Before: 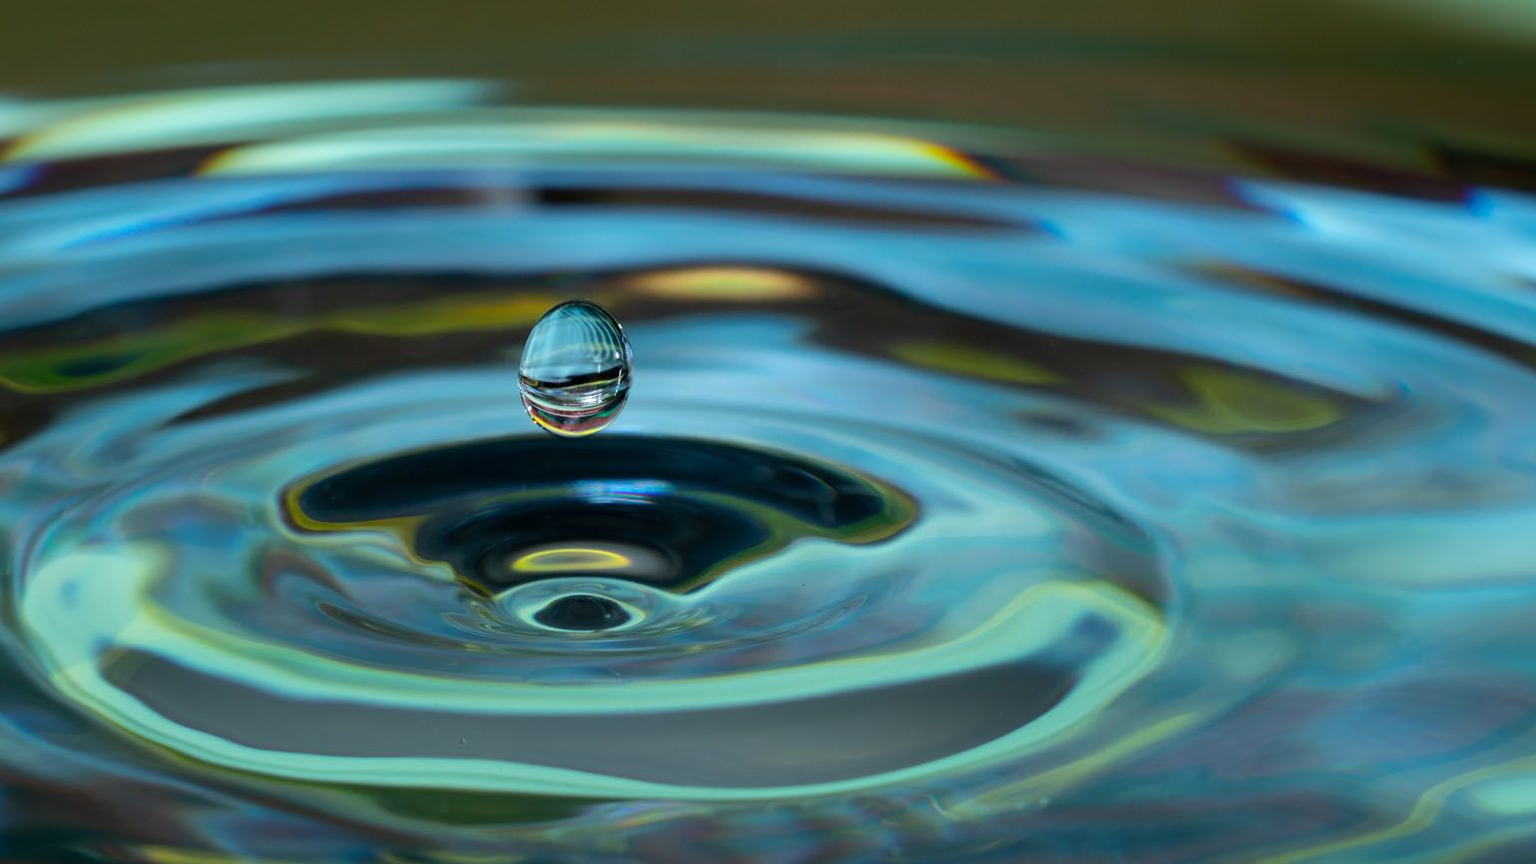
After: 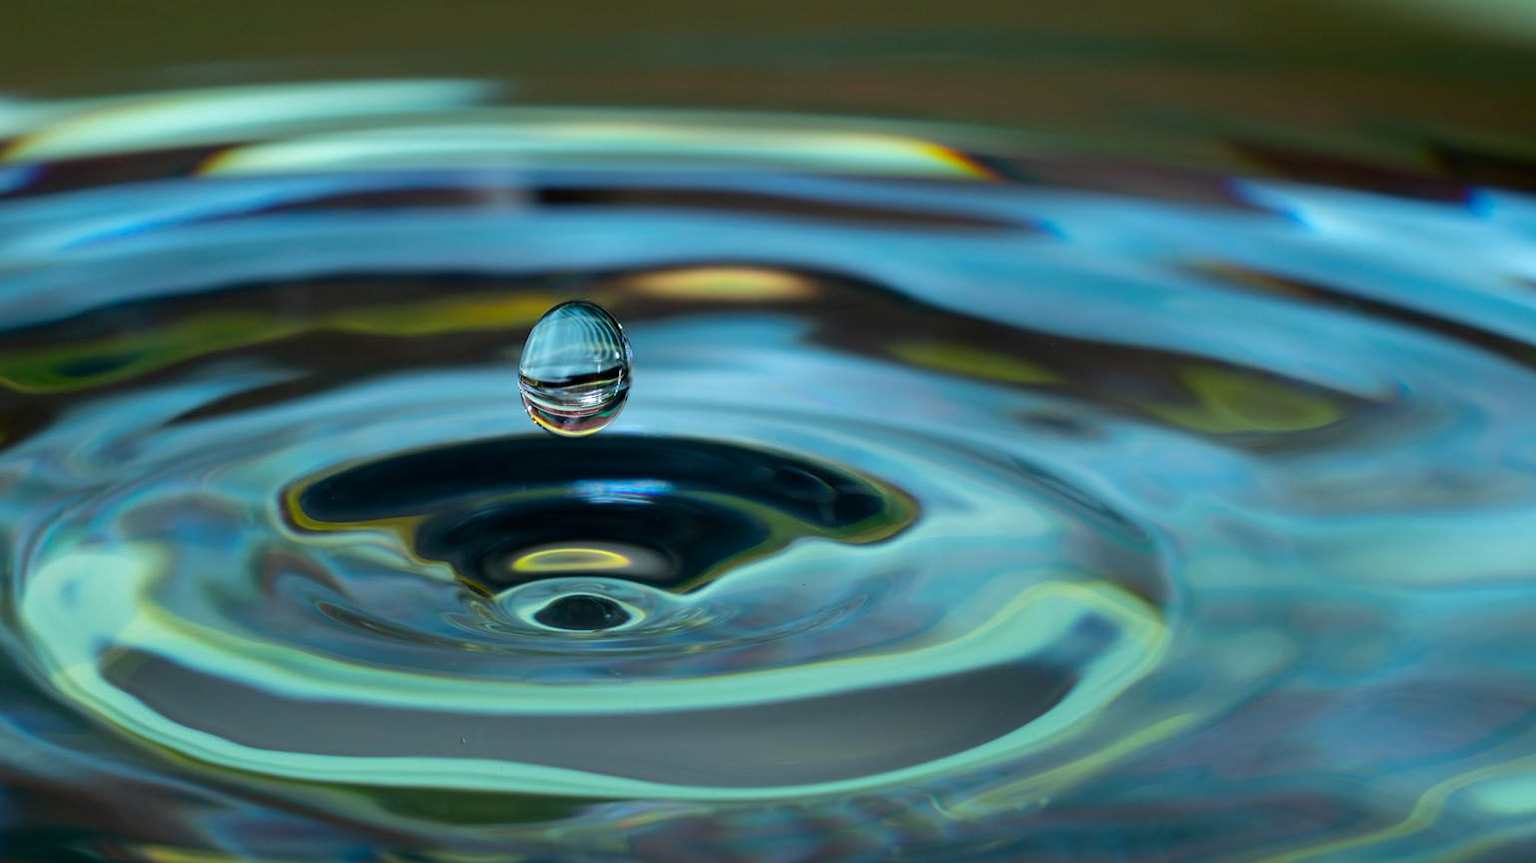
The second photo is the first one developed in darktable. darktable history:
shadows and highlights: shadows -31.42, highlights 30.69
